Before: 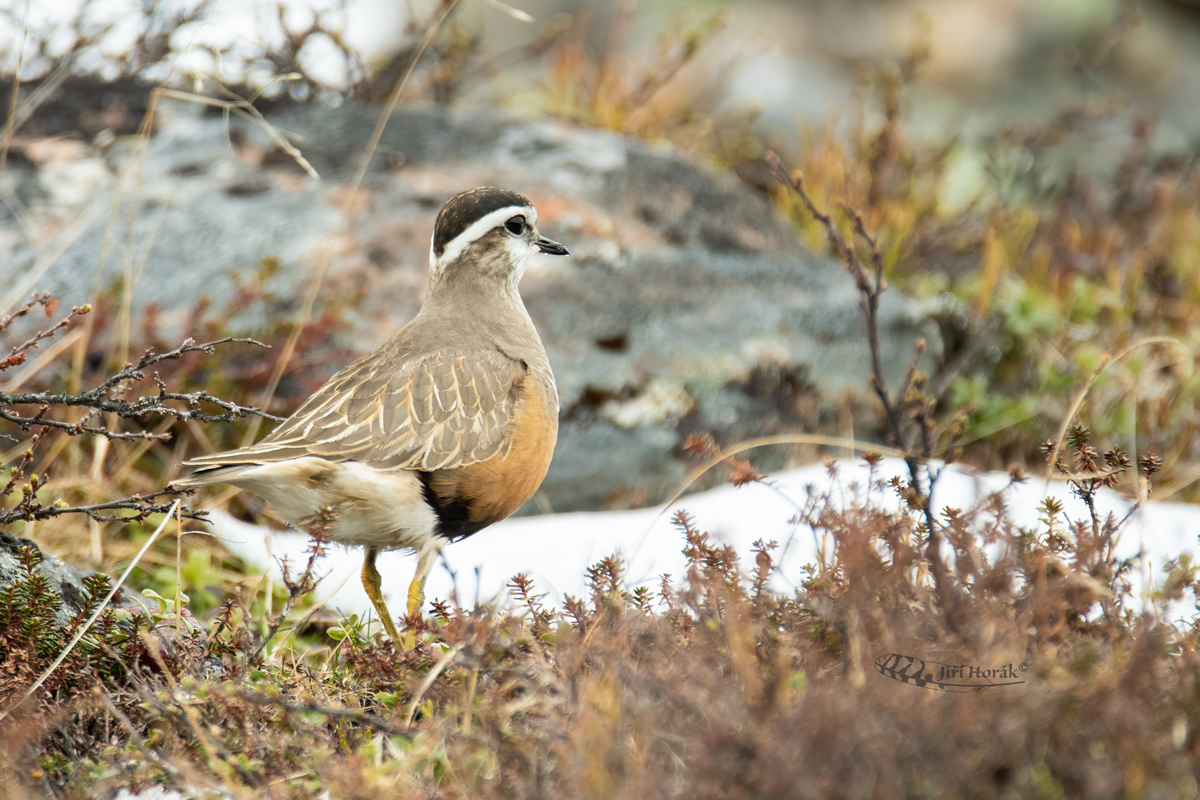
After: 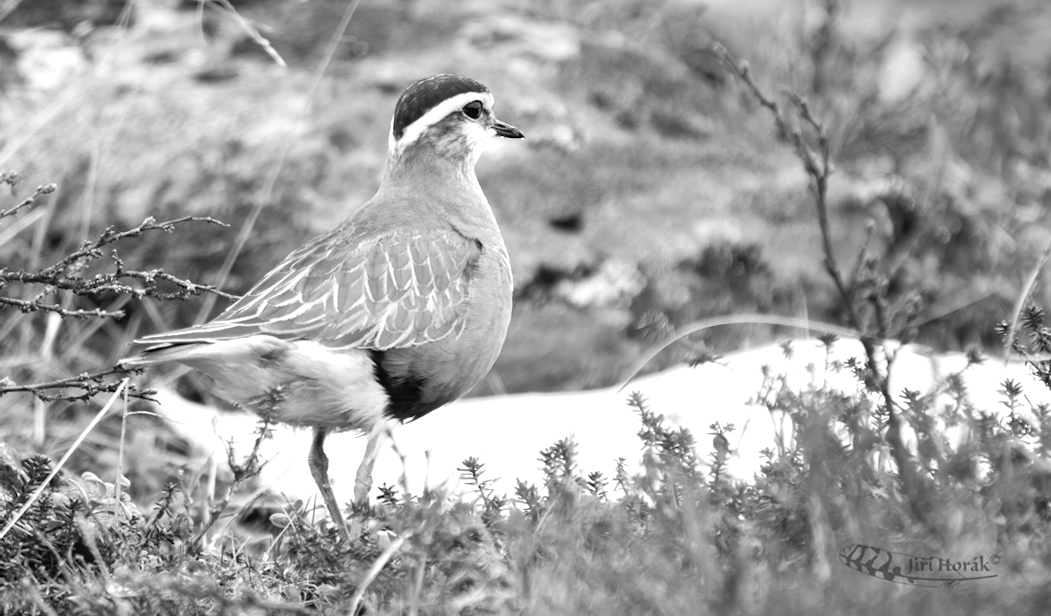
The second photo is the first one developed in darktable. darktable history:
color calibration: output gray [0.28, 0.41, 0.31, 0], gray › normalize channels true, illuminant same as pipeline (D50), adaptation XYZ, x 0.346, y 0.359, gamut compression 0
exposure: black level correction 0, exposure 0.5 EV, compensate exposure bias true, compensate highlight preservation false
crop and rotate: angle 0.03°, top 11.643%, right 5.651%, bottom 11.189%
rotate and perspective: rotation 0.215°, lens shift (vertical) -0.139, crop left 0.069, crop right 0.939, crop top 0.002, crop bottom 0.996
monochrome: size 1
